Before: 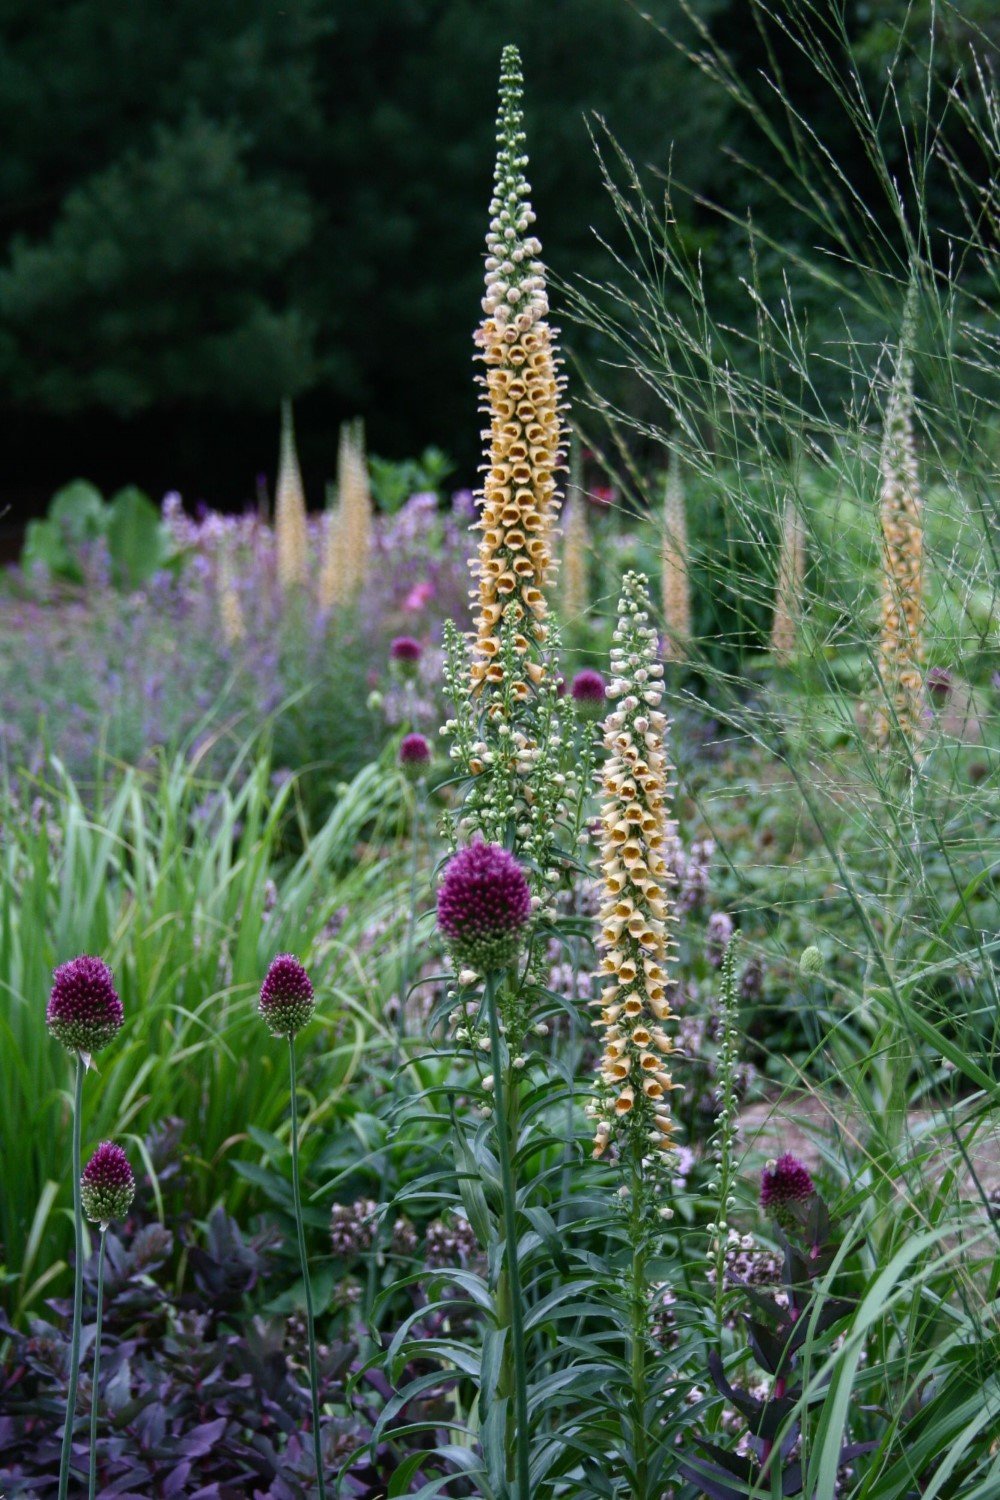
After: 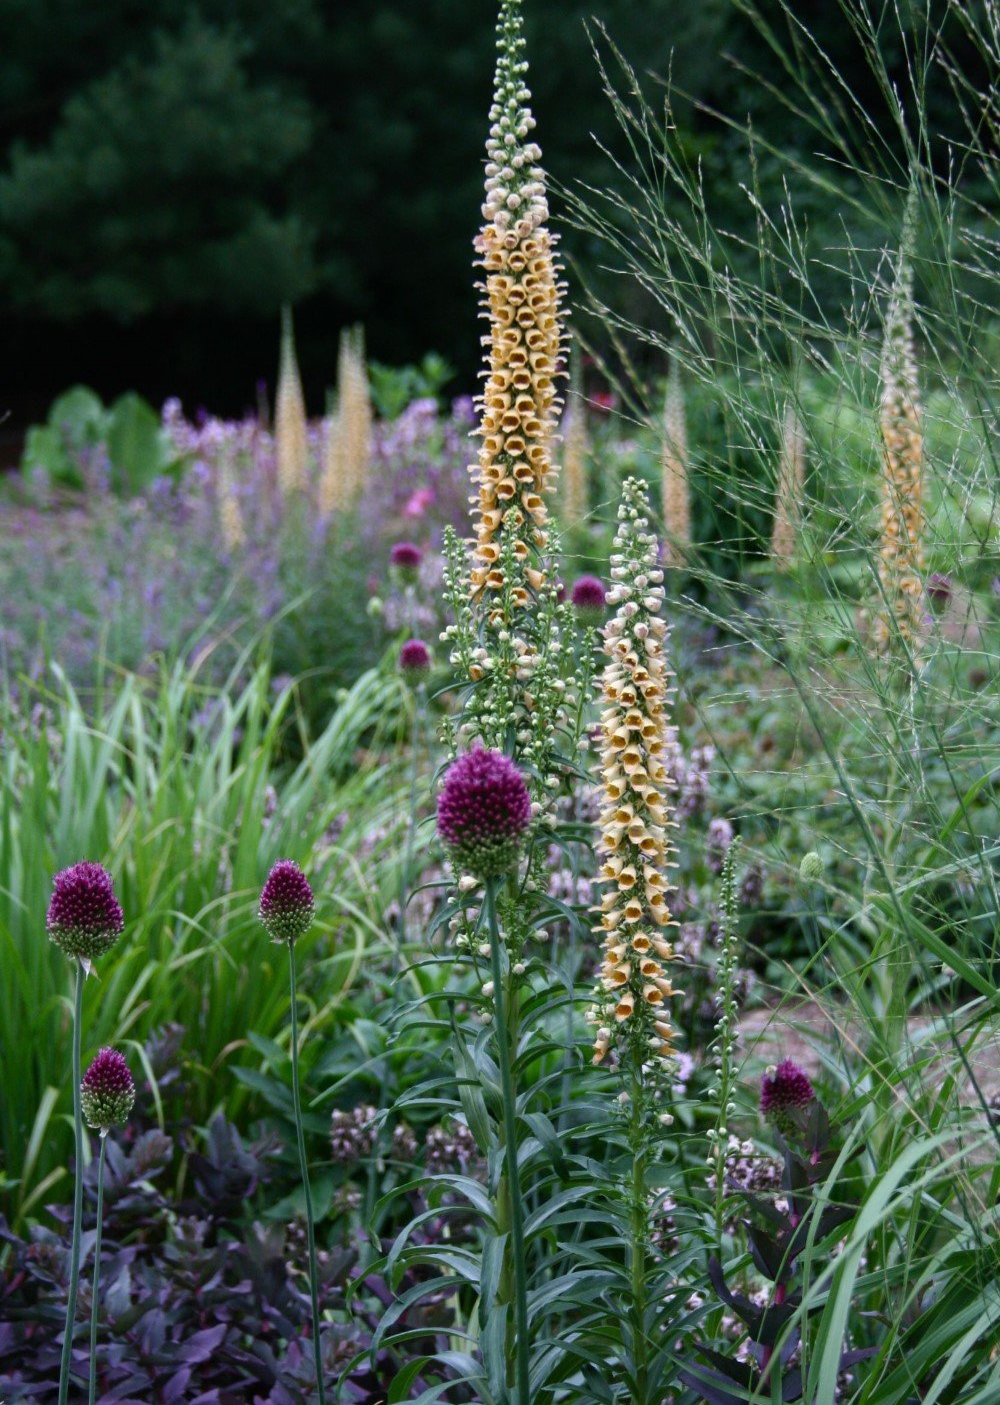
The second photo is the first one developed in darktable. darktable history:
crop and rotate: top 6.308%
